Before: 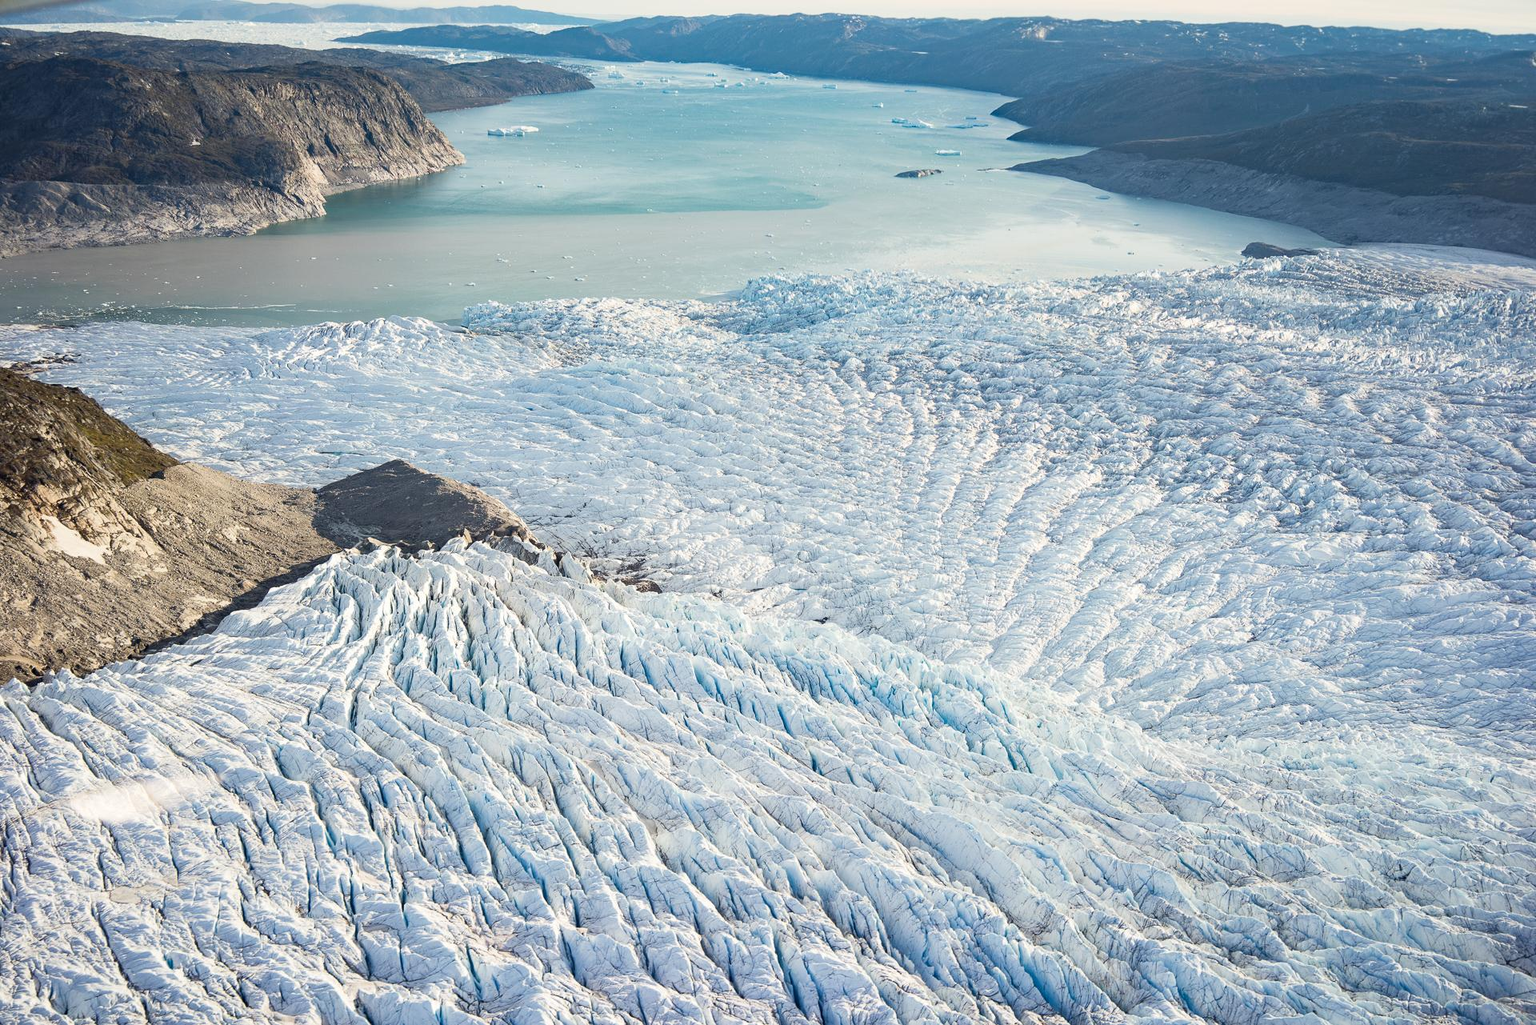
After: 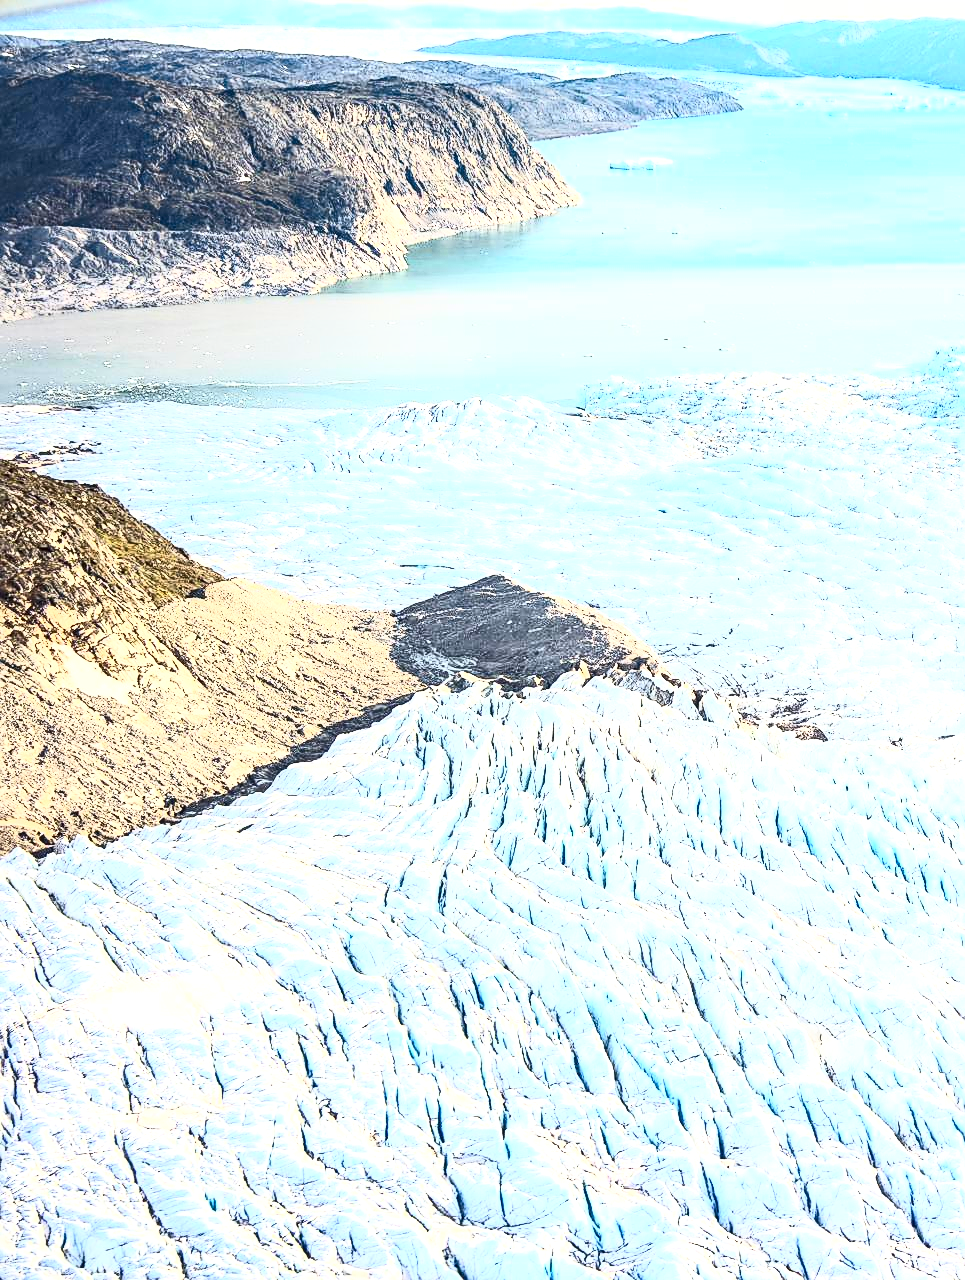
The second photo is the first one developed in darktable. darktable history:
sharpen: on, module defaults
contrast brightness saturation: contrast 0.601, brightness 0.352, saturation 0.139
crop and rotate: left 0.032%, top 0%, right 49.679%
local contrast: on, module defaults
exposure: black level correction 0, exposure 1.001 EV, compensate highlight preservation false
